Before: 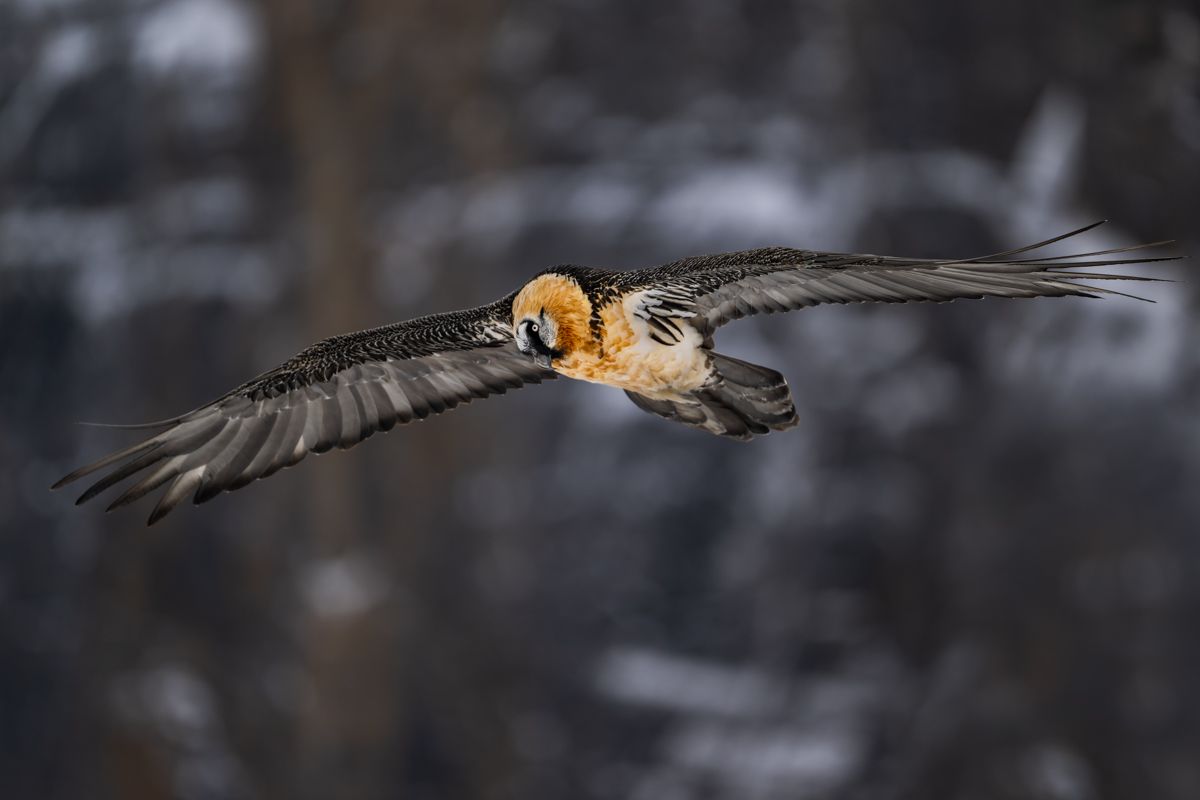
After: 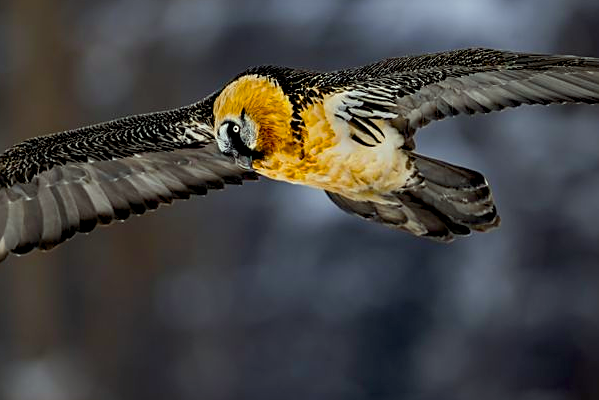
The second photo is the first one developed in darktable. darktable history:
crop: left 25%, top 25%, right 25%, bottom 25%
color correction: highlights a* -8, highlights b* 3.1
exposure: black level correction 0.009, exposure 0.014 EV, compensate highlight preservation false
sharpen: on, module defaults
color balance rgb: linear chroma grading › global chroma 15%, perceptual saturation grading › global saturation 30%
